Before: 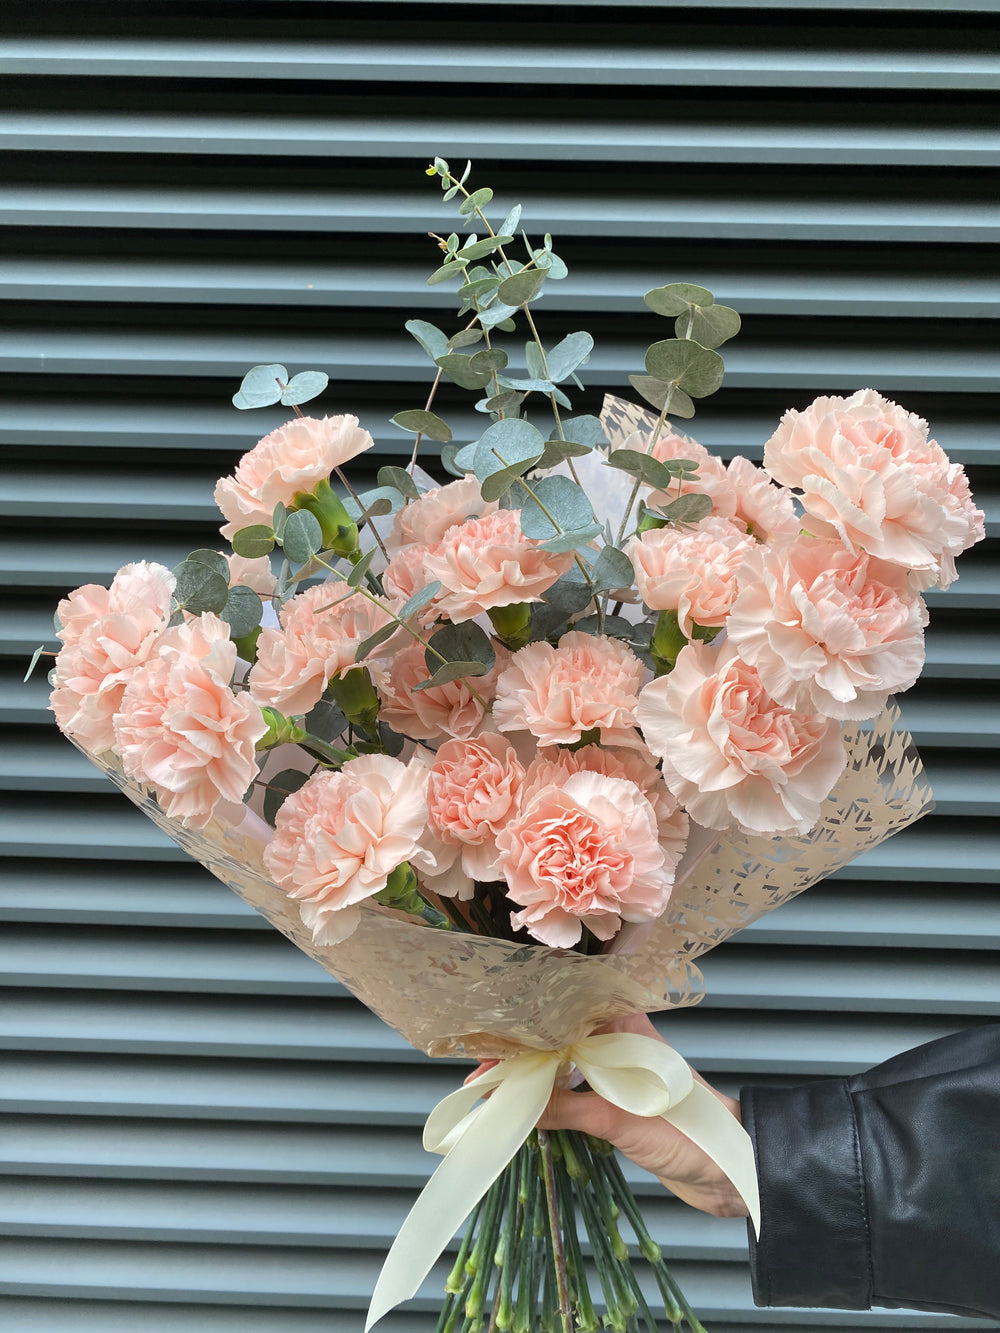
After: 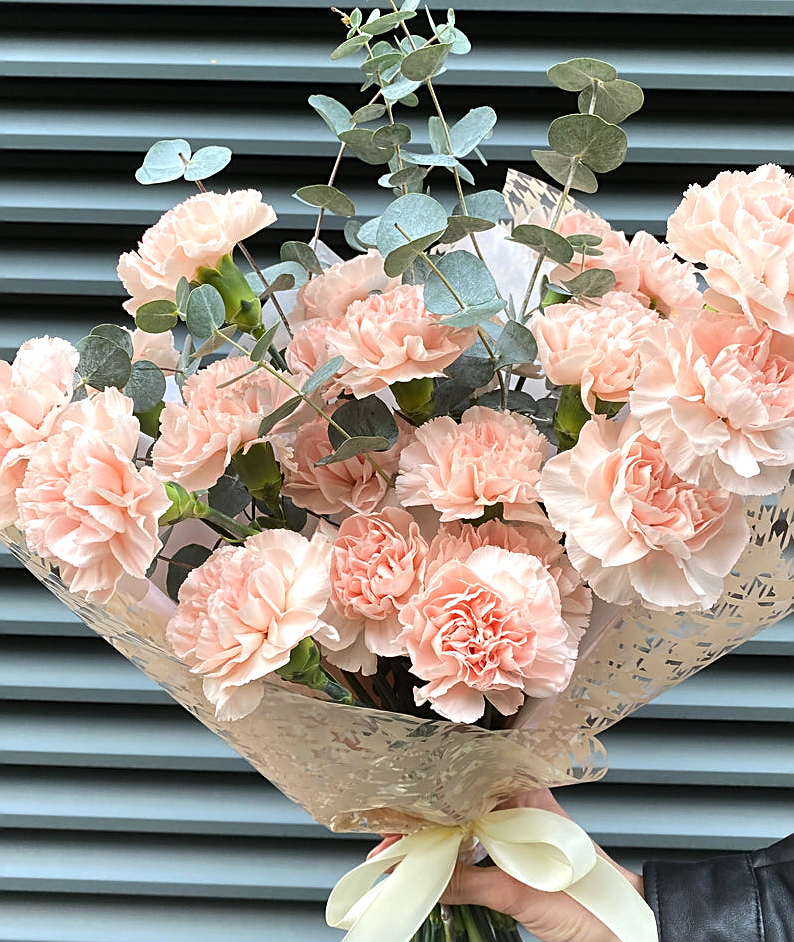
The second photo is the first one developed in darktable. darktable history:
crop: left 9.712%, top 16.928%, right 10.845%, bottom 12.332%
sharpen: on, module defaults
tone equalizer: -8 EV -0.417 EV, -7 EV -0.389 EV, -6 EV -0.333 EV, -5 EV -0.222 EV, -3 EV 0.222 EV, -2 EV 0.333 EV, -1 EV 0.389 EV, +0 EV 0.417 EV, edges refinement/feathering 500, mask exposure compensation -1.57 EV, preserve details no
